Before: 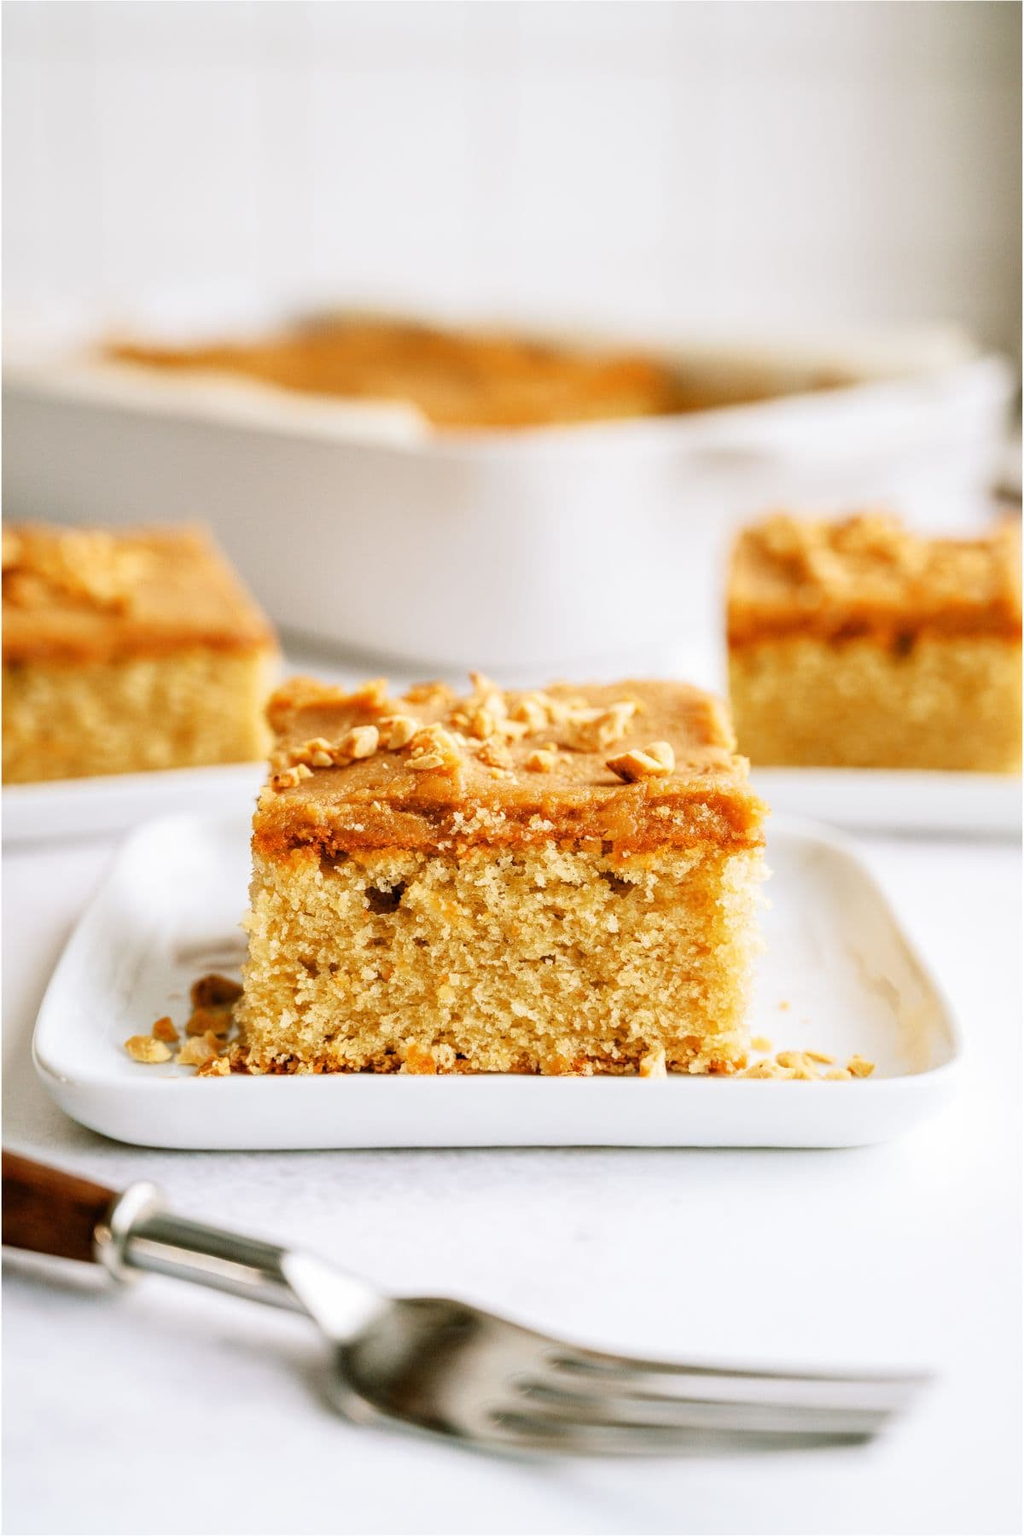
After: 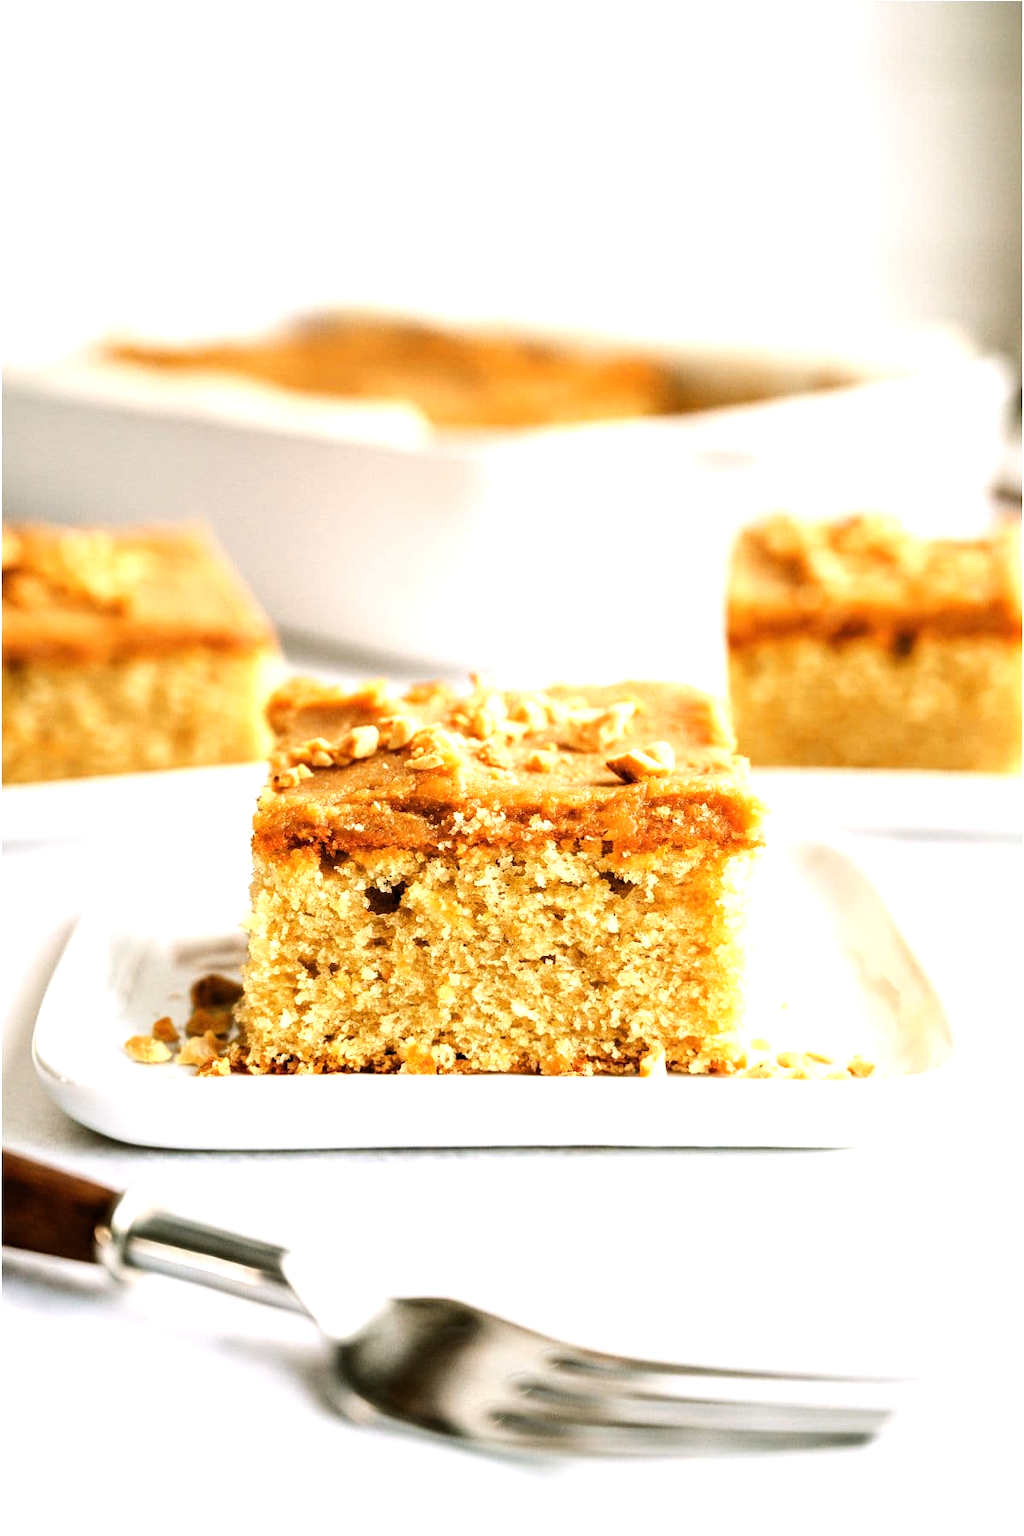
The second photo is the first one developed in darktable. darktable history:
tone equalizer: -8 EV -0.773 EV, -7 EV -0.714 EV, -6 EV -0.595 EV, -5 EV -0.378 EV, -3 EV 0.387 EV, -2 EV 0.6 EV, -1 EV 0.698 EV, +0 EV 0.751 EV, edges refinement/feathering 500, mask exposure compensation -1.57 EV, preserve details no
